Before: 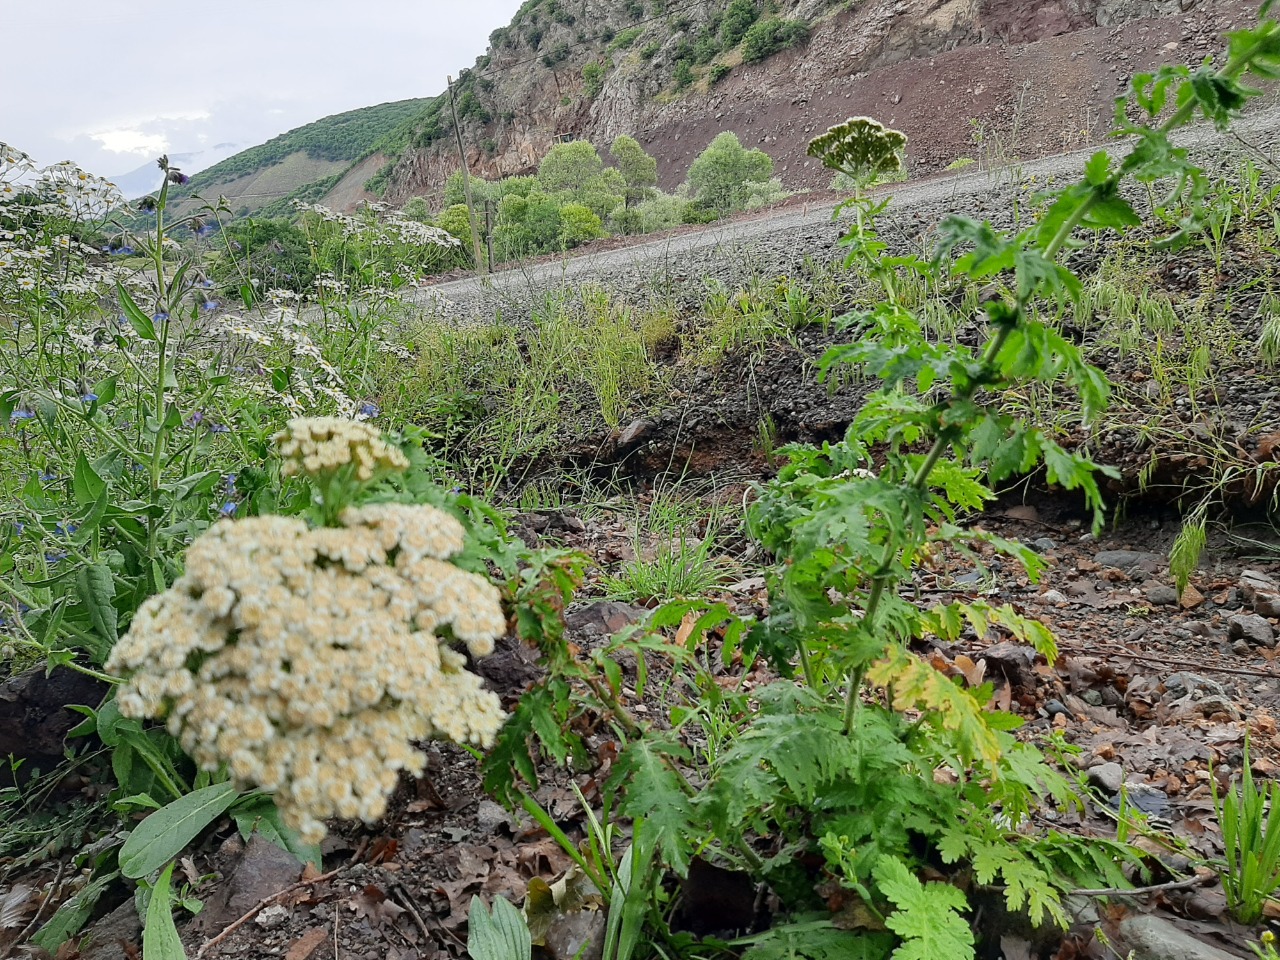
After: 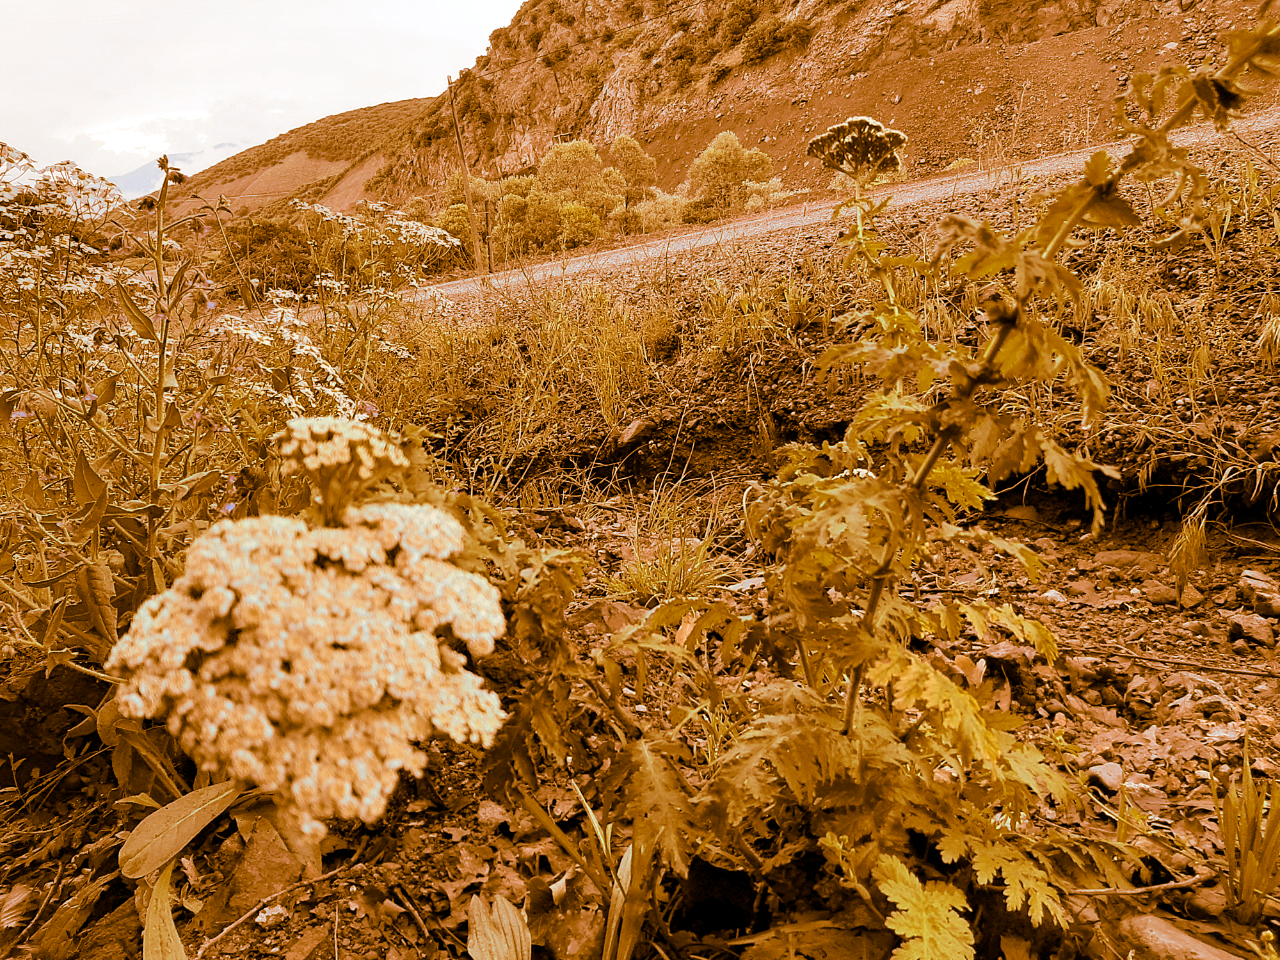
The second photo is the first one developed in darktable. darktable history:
split-toning: shadows › hue 26°, shadows › saturation 0.92, highlights › hue 40°, highlights › saturation 0.92, balance -63, compress 0%
exposure: black level correction 0.002, exposure 0.15 EV, compensate highlight preservation false
